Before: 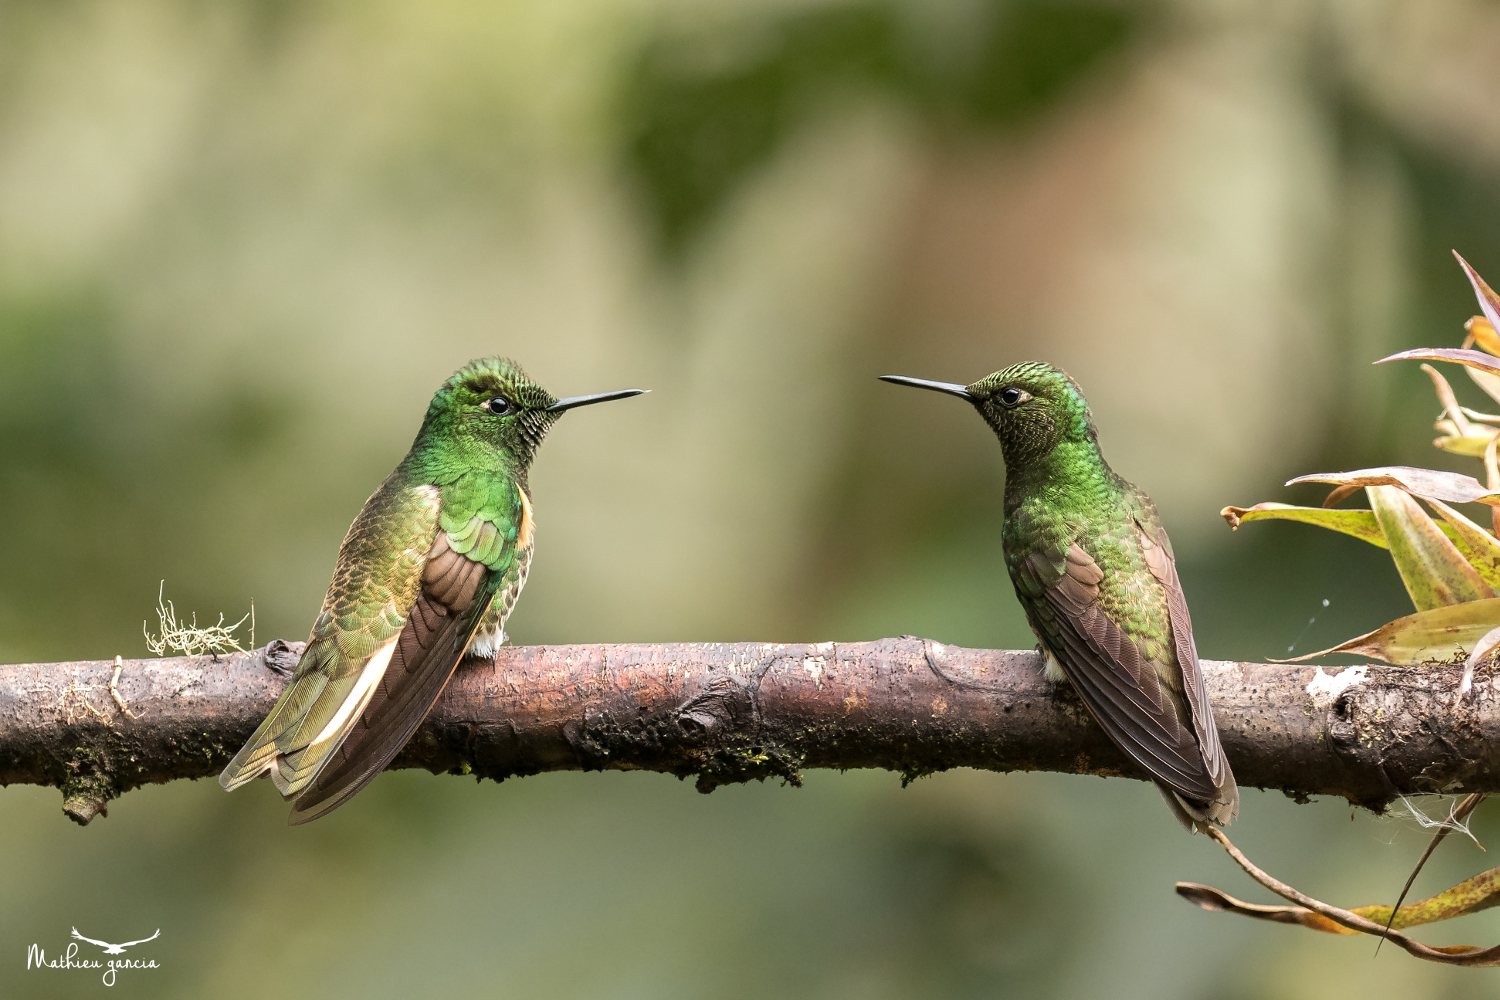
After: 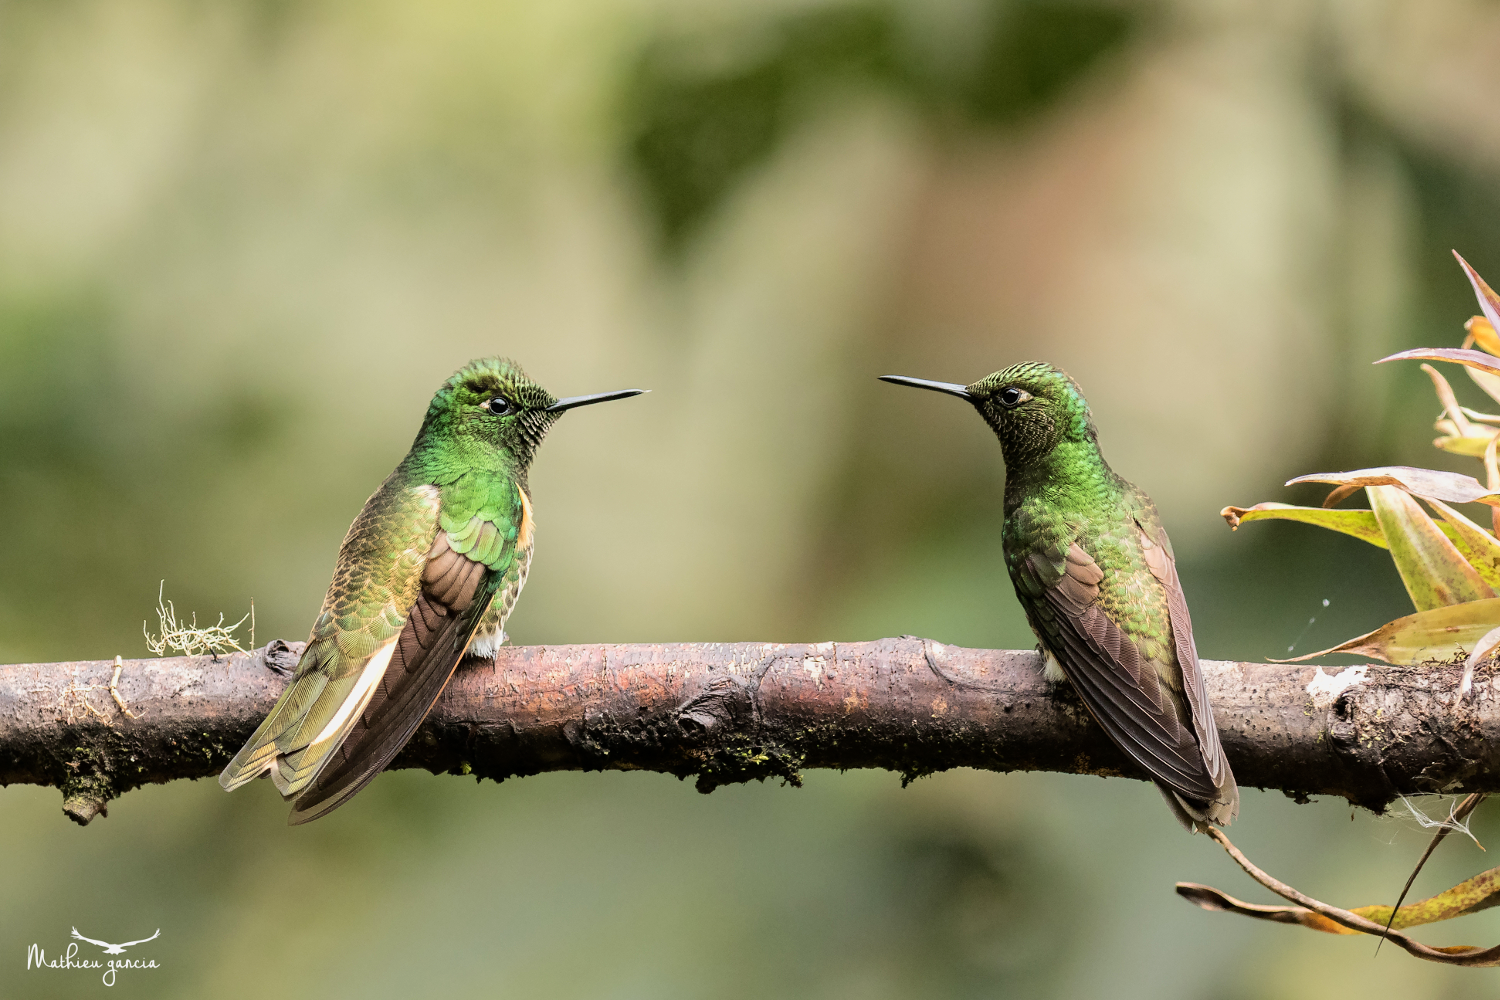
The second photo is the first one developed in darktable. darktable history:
tone curve: curves: ch0 [(0, 0) (0.068, 0.031) (0.175, 0.139) (0.32, 0.345) (0.495, 0.544) (0.748, 0.762) (0.993, 0.954)]; ch1 [(0, 0) (0.294, 0.184) (0.34, 0.303) (0.371, 0.344) (0.441, 0.408) (0.477, 0.474) (0.499, 0.5) (0.529, 0.523) (0.677, 0.762) (1, 1)]; ch2 [(0, 0) (0.431, 0.419) (0.495, 0.502) (0.524, 0.534) (0.557, 0.56) (0.634, 0.654) (0.728, 0.722) (1, 1)]
